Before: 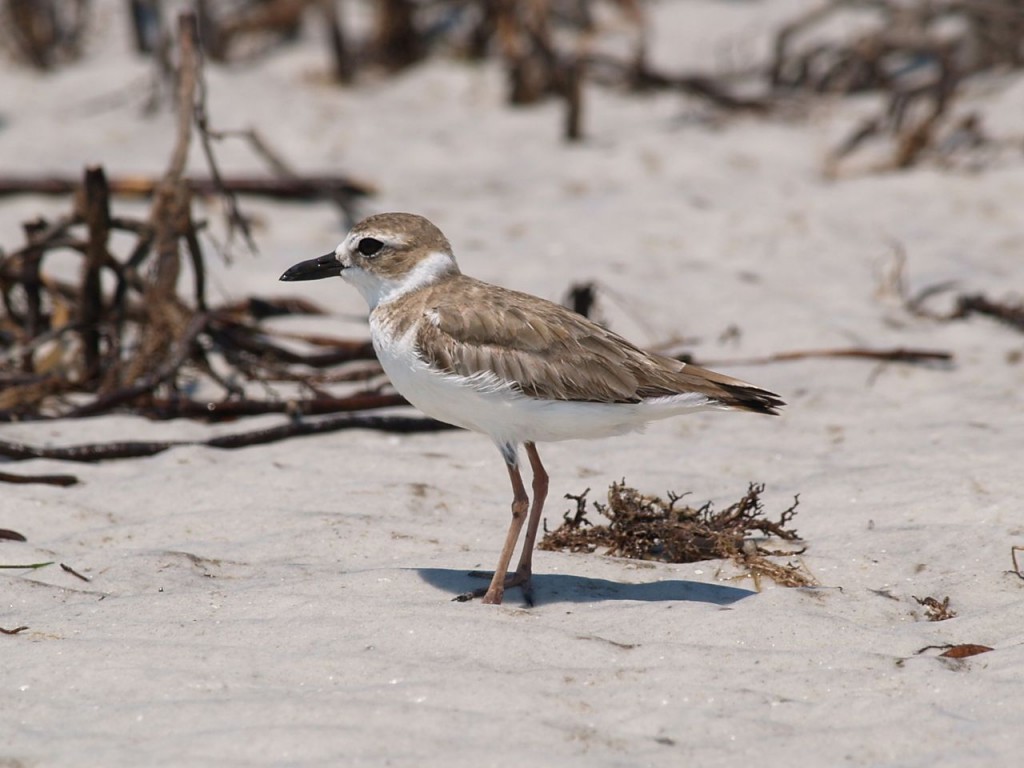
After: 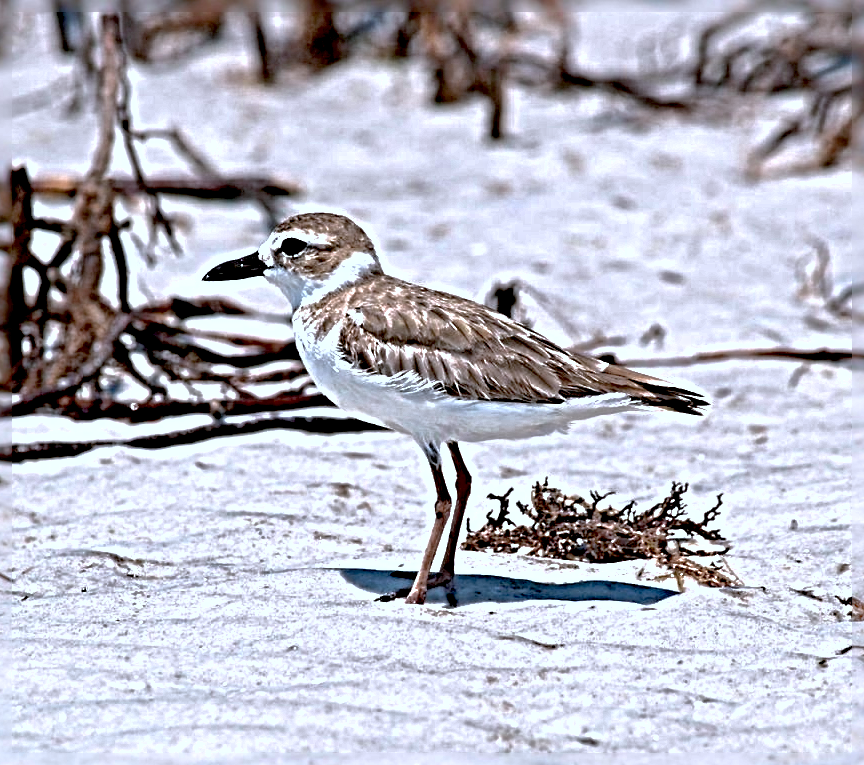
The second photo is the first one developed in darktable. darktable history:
shadows and highlights: on, module defaults
sharpen: radius 6.3, amount 1.8, threshold 0
exposure: black level correction 0.012, exposure 0.7 EV, compensate exposure bias true, compensate highlight preservation false
white balance: emerald 1
tone equalizer: on, module defaults
crop: left 7.598%, right 7.873%
color correction: highlights a* -2.24, highlights b* -18.1
